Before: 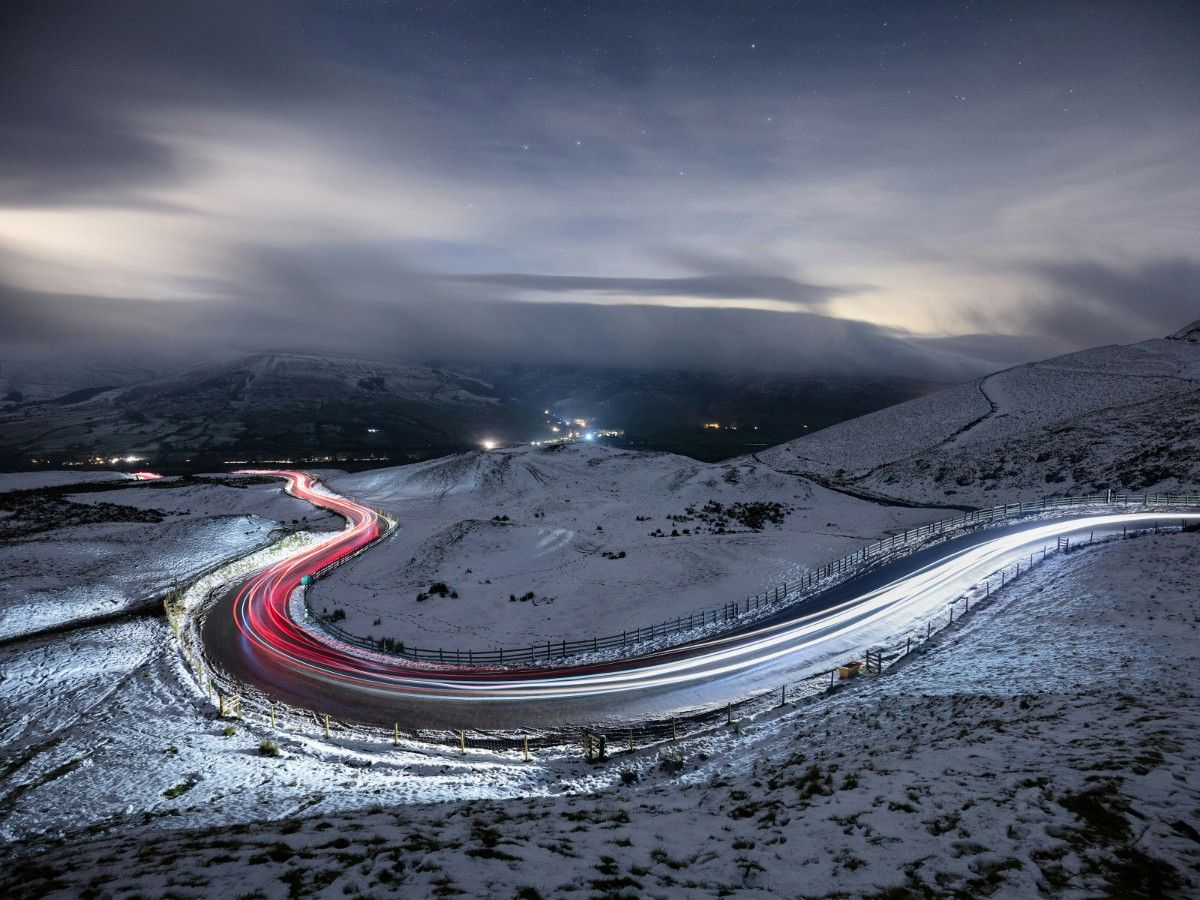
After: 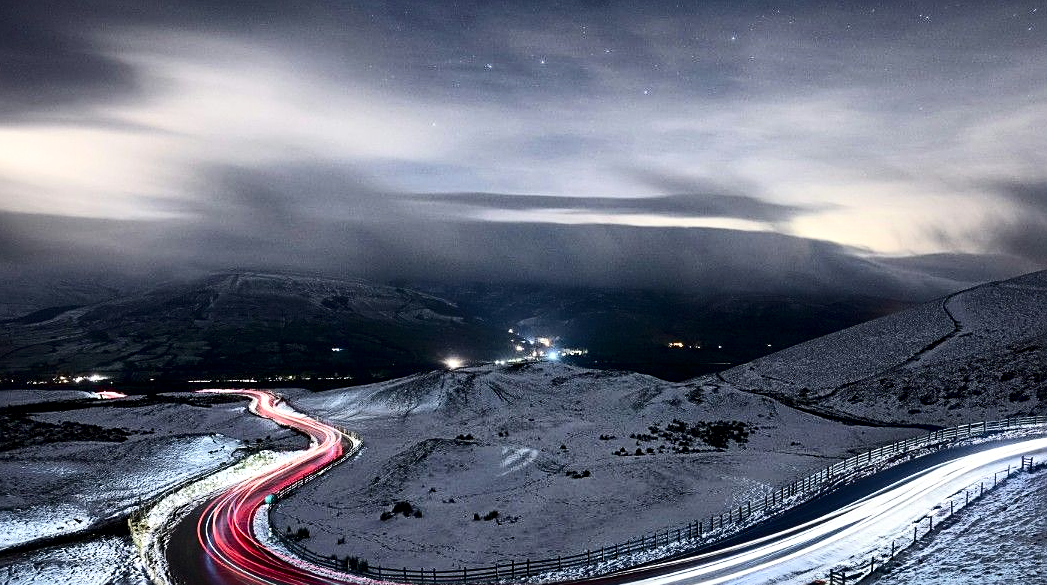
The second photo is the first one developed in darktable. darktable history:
local contrast: mode bilateral grid, contrast 19, coarseness 49, detail 128%, midtone range 0.2
sharpen: on, module defaults
contrast brightness saturation: contrast 0.299
levels: levels [0, 0.492, 0.984]
crop: left 3.018%, top 9%, right 9.671%, bottom 25.984%
